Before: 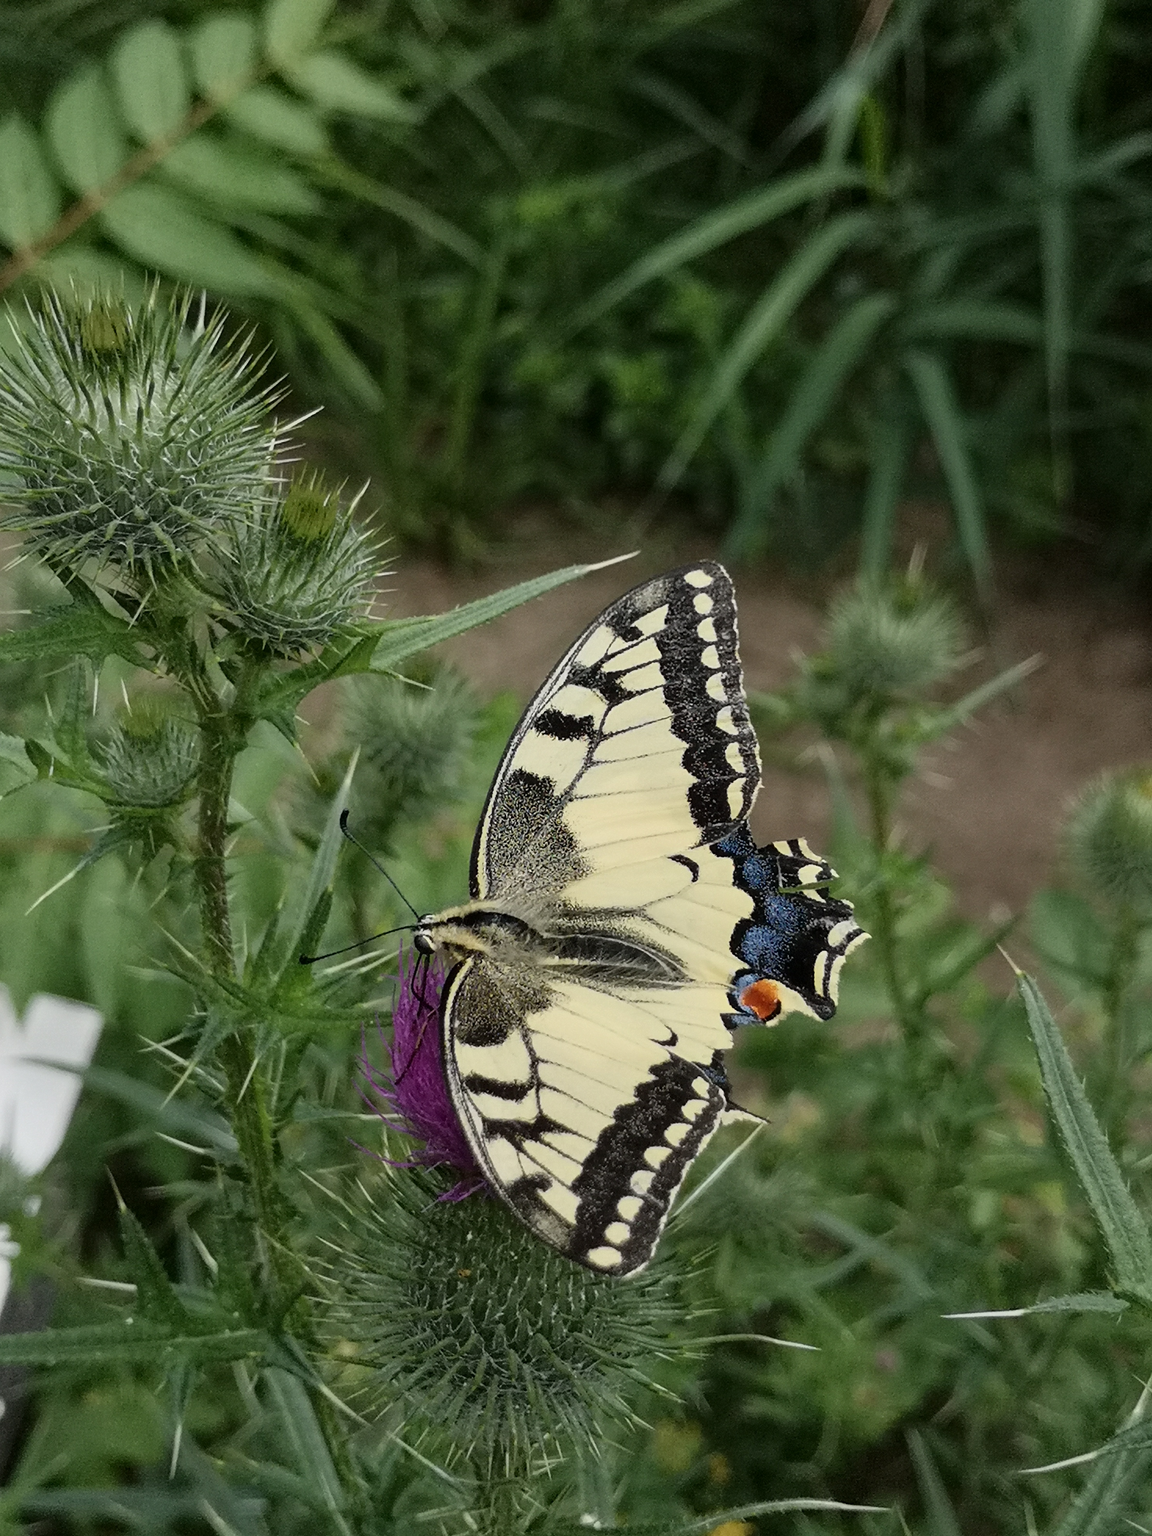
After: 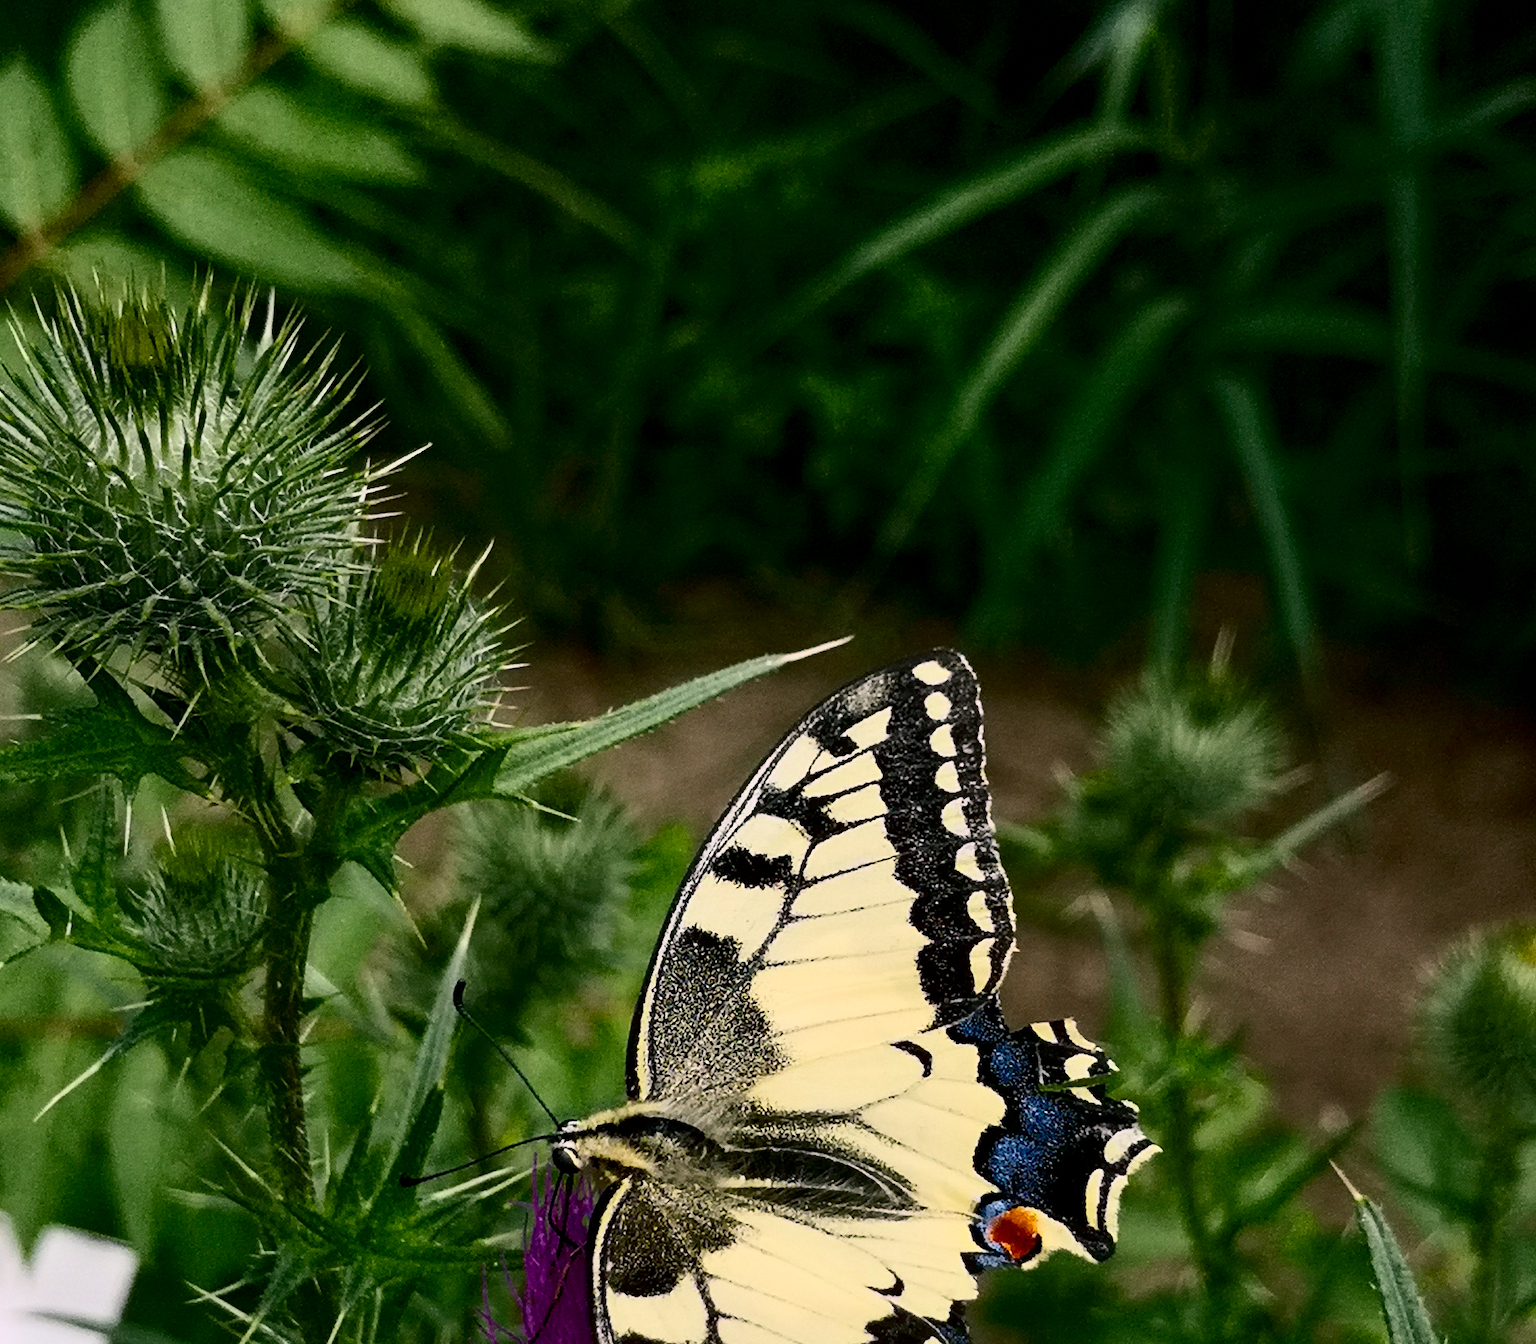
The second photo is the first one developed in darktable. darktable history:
crop and rotate: top 4.848%, bottom 29.503%
color balance rgb: shadows lift › chroma 2%, shadows lift › hue 217.2°, power › chroma 0.25%, power › hue 60°, highlights gain › chroma 1.5%, highlights gain › hue 309.6°, global offset › luminance -0.5%, perceptual saturation grading › global saturation 15%, global vibrance 20%
contrast brightness saturation: contrast 0.32, brightness -0.08, saturation 0.17
